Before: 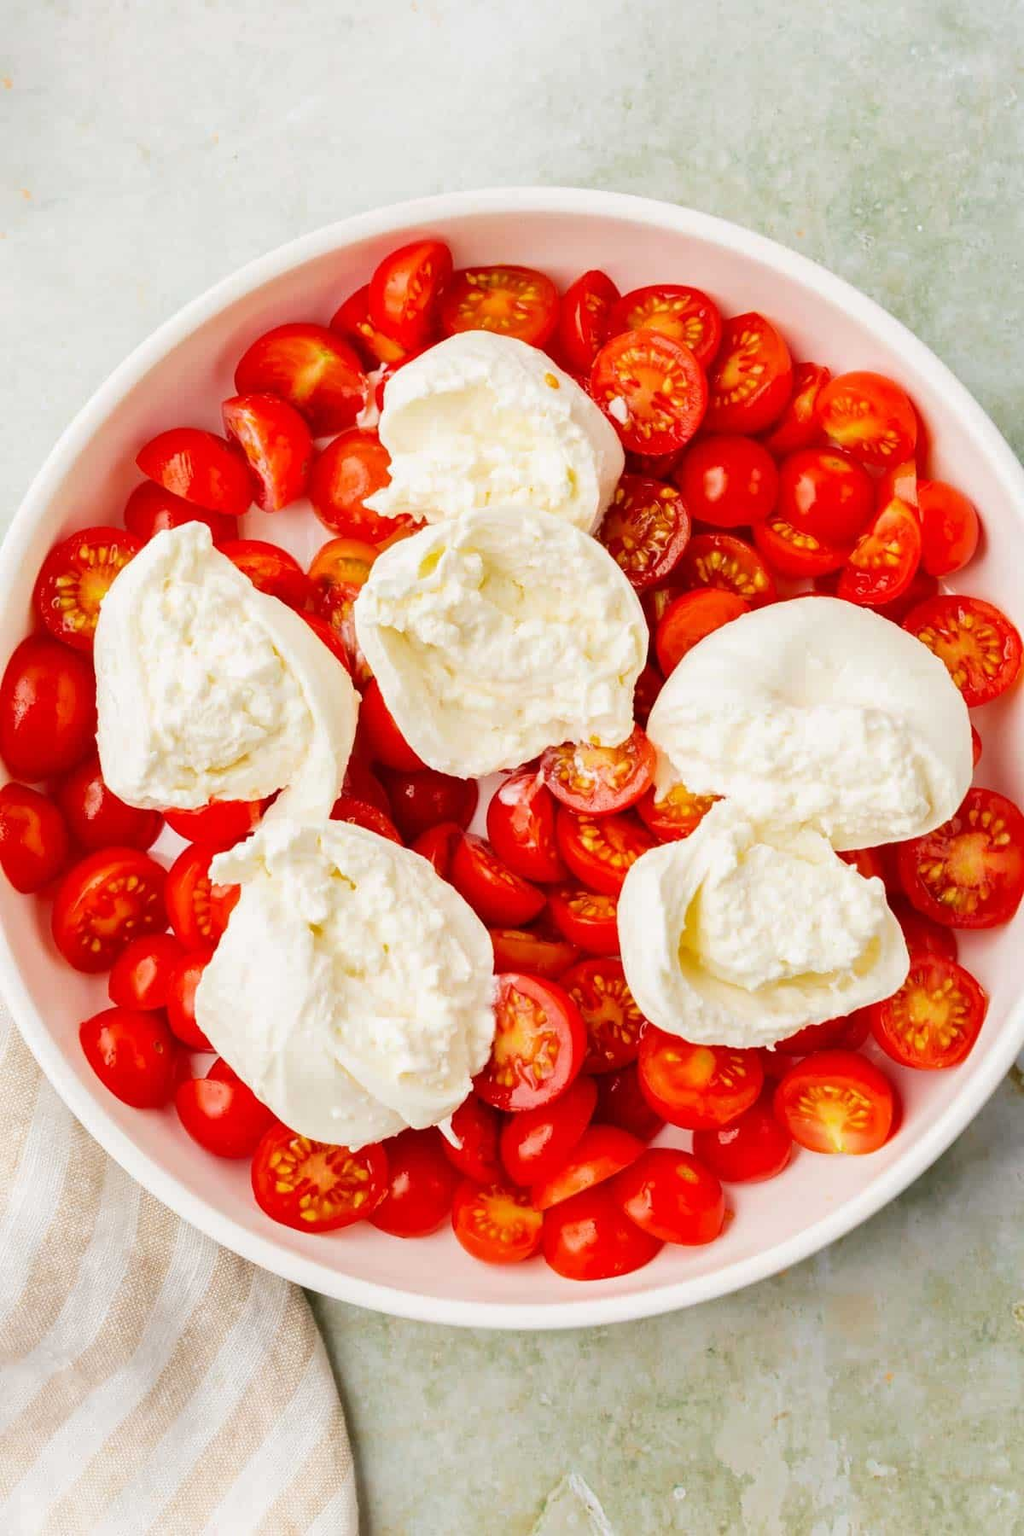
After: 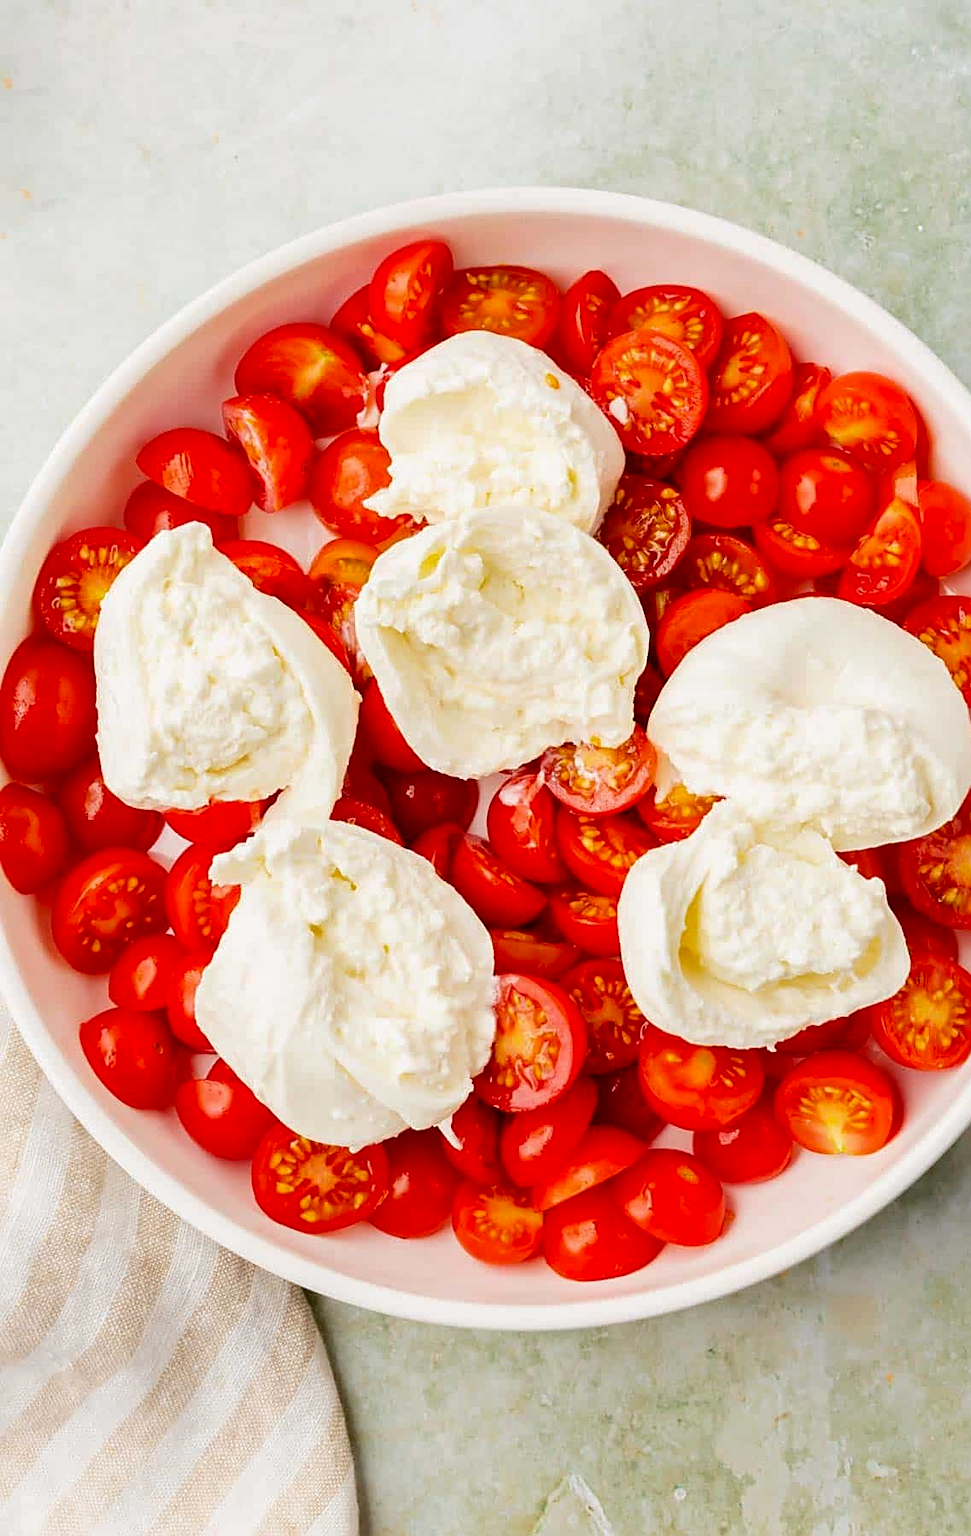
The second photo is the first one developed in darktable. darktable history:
exposure: black level correction 0.009, compensate highlight preservation false
crop and rotate: right 5.167%
sharpen: on, module defaults
